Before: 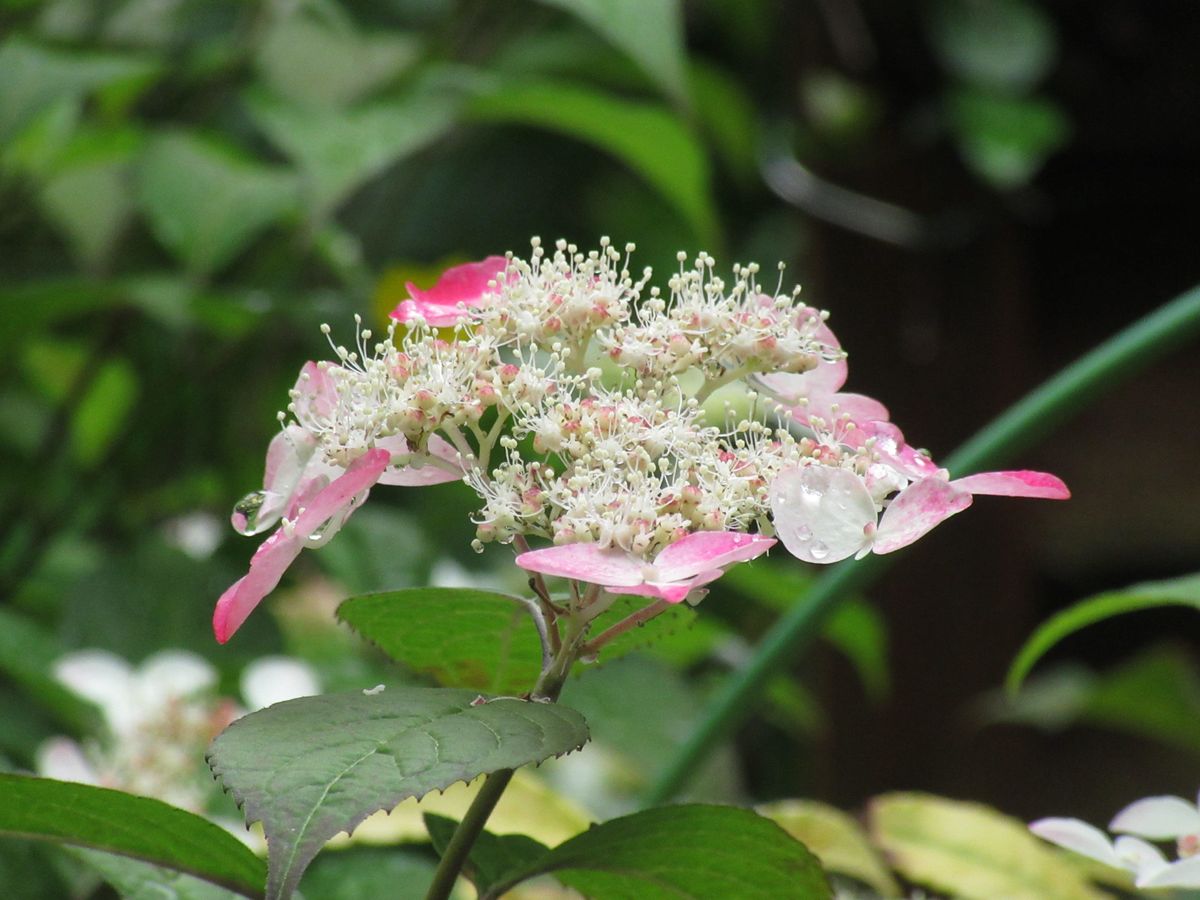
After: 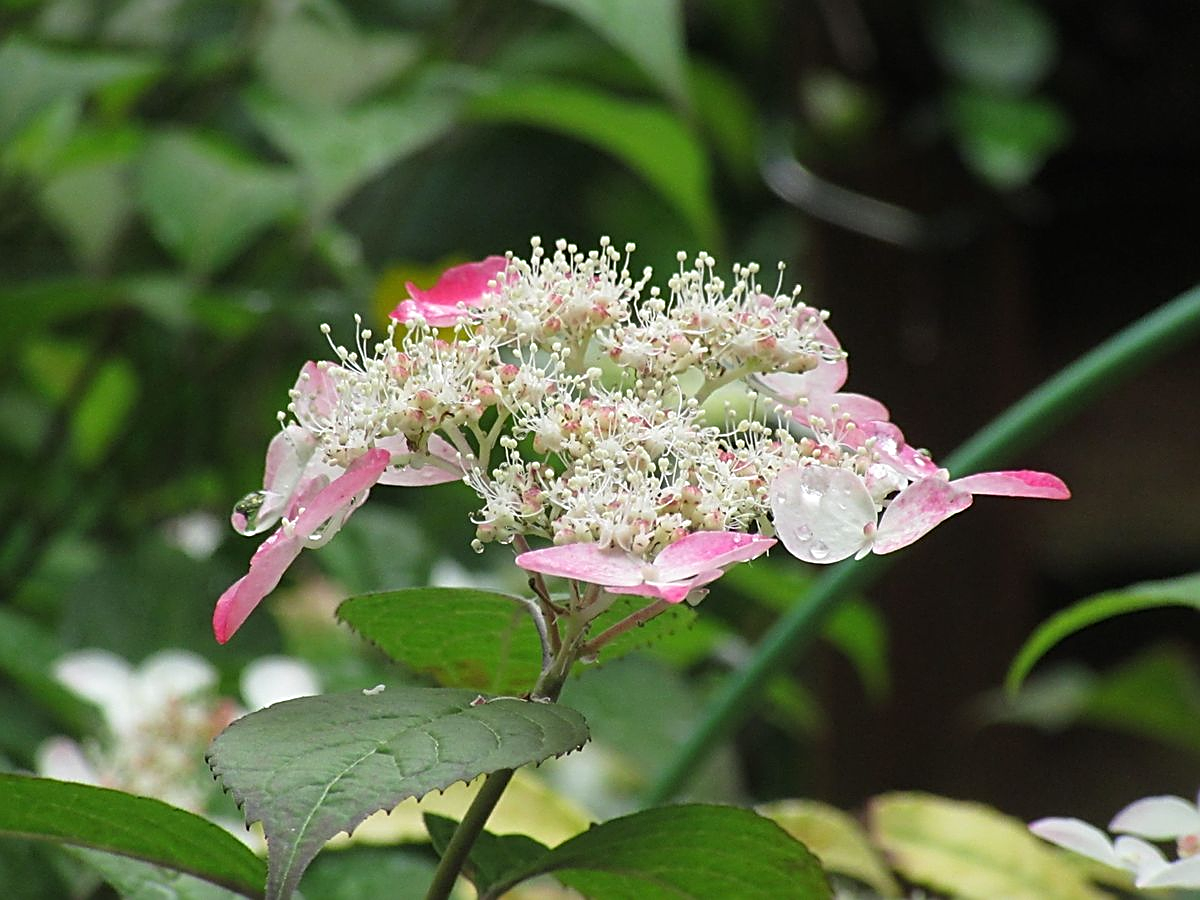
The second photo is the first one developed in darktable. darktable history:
sharpen: radius 2.578, amount 0.7
